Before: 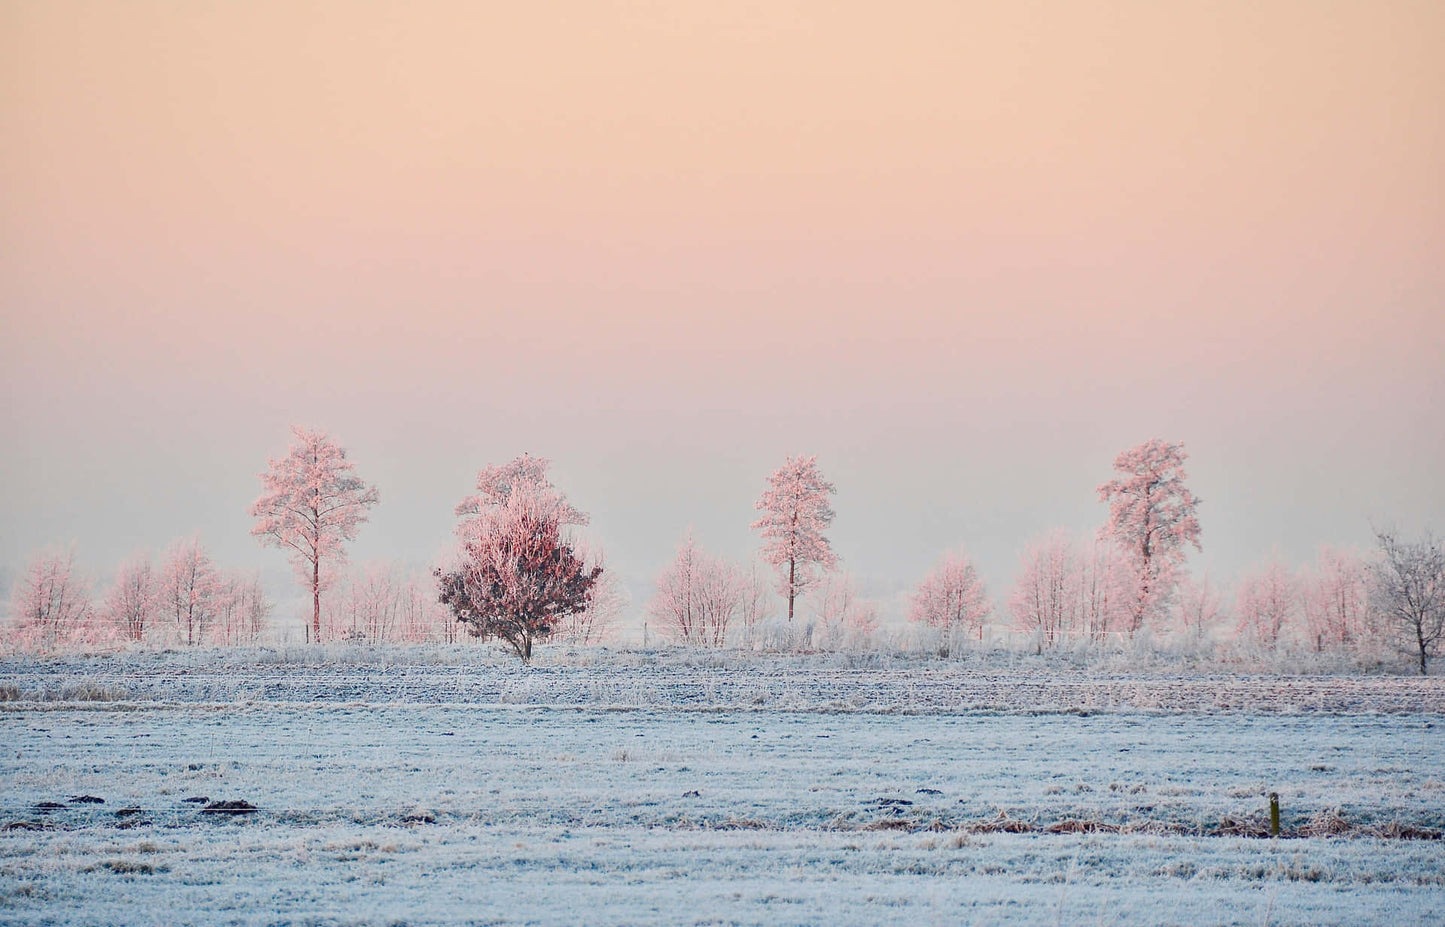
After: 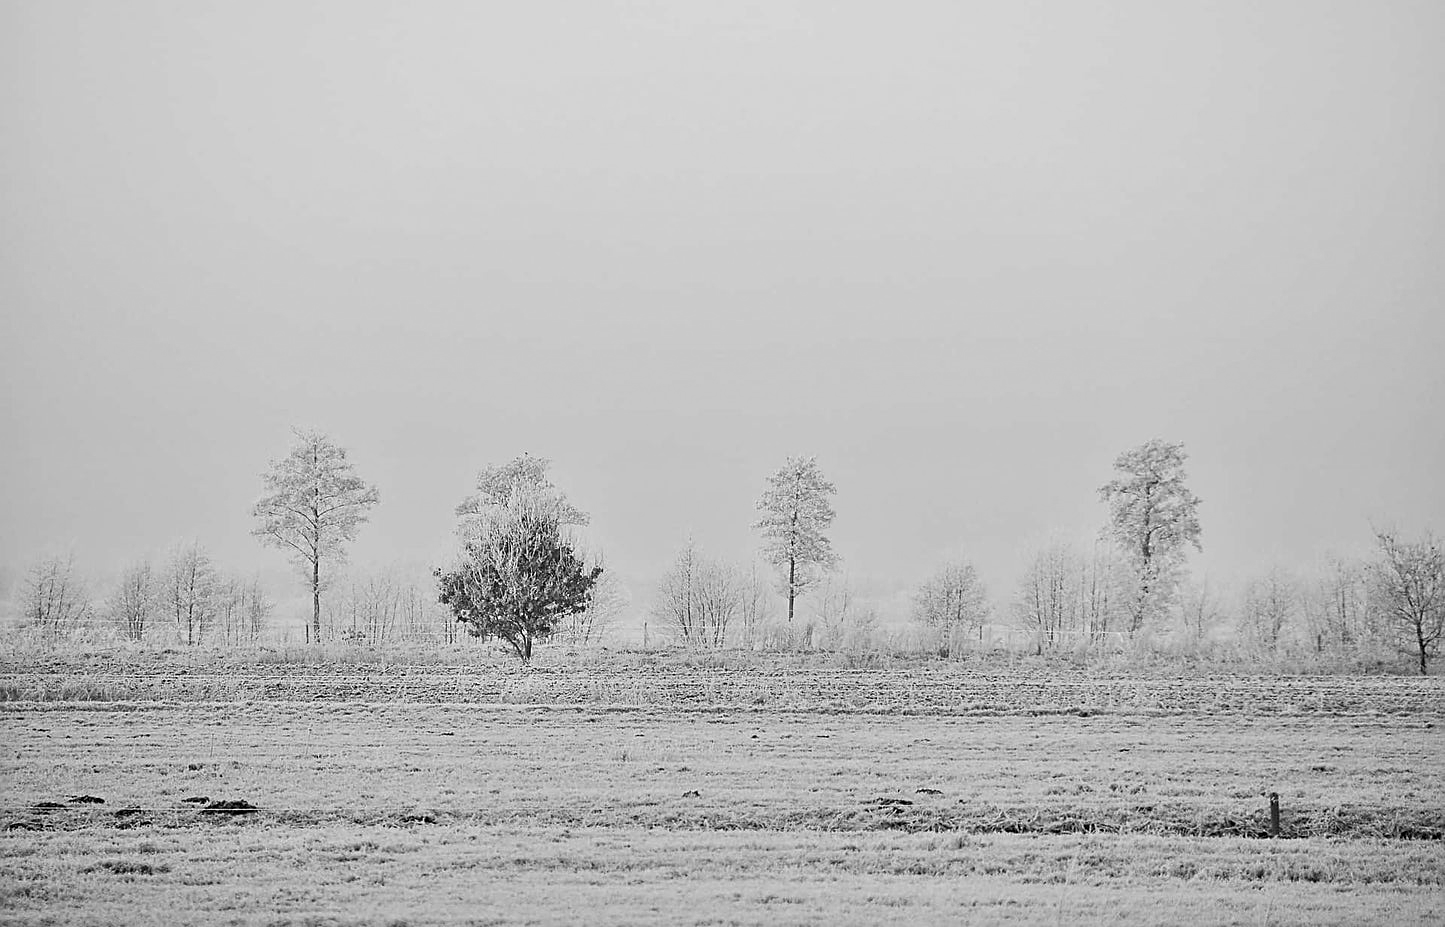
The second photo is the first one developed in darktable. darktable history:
monochrome: on, module defaults
sharpen: on, module defaults
white balance: emerald 1
